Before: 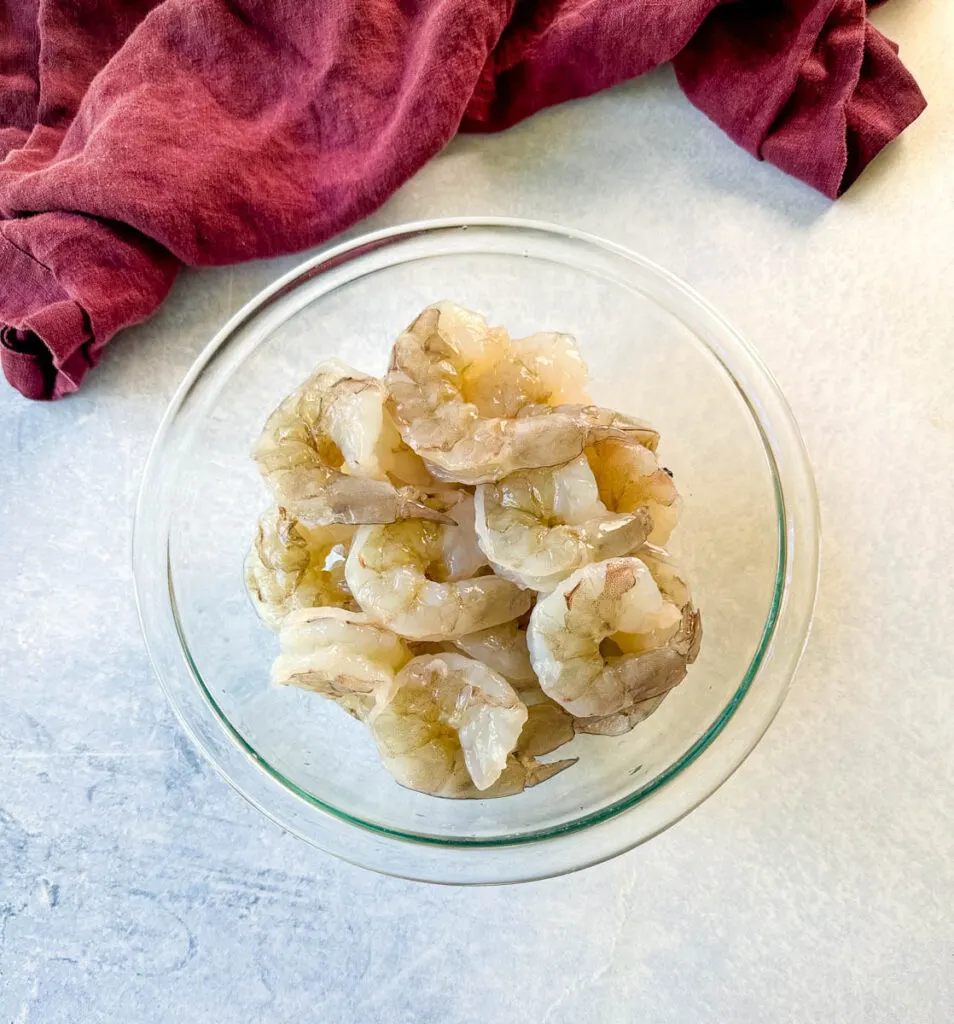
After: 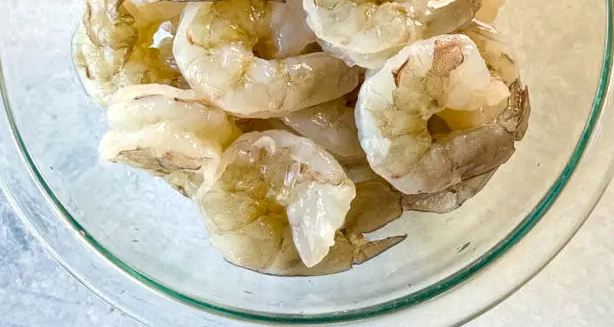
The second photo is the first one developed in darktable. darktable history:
crop: left 18.091%, top 51.13%, right 17.525%, bottom 16.85%
local contrast: mode bilateral grid, contrast 20, coarseness 50, detail 140%, midtone range 0.2
